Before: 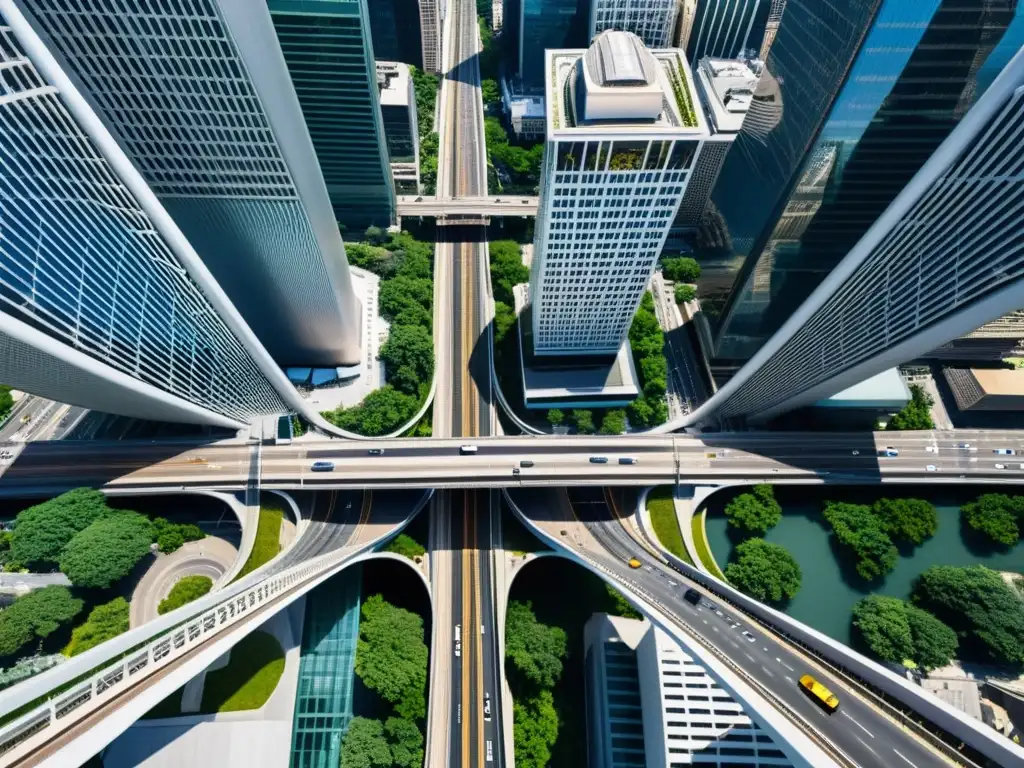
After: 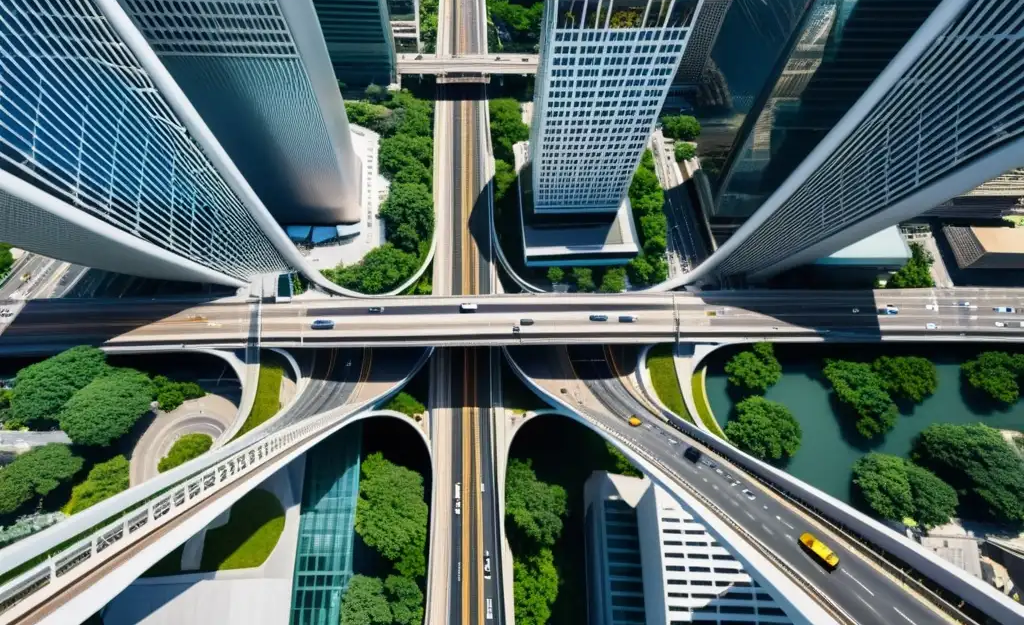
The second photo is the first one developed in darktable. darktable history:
exposure: exposure -0.011 EV, compensate highlight preservation false
crop and rotate: top 18.51%
